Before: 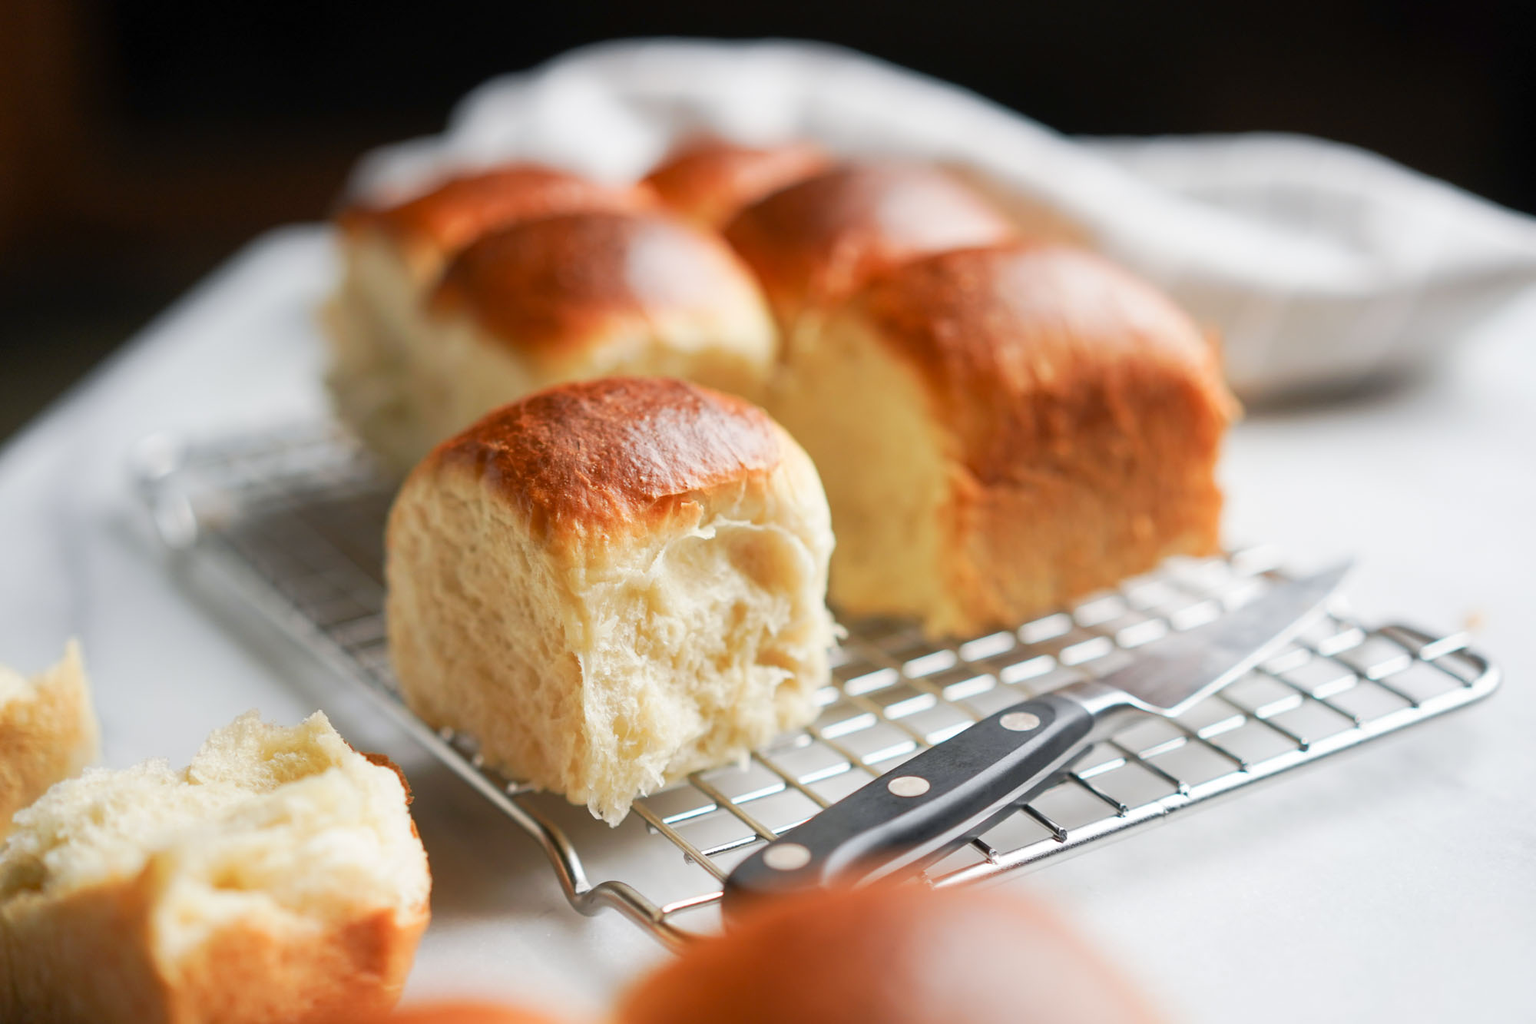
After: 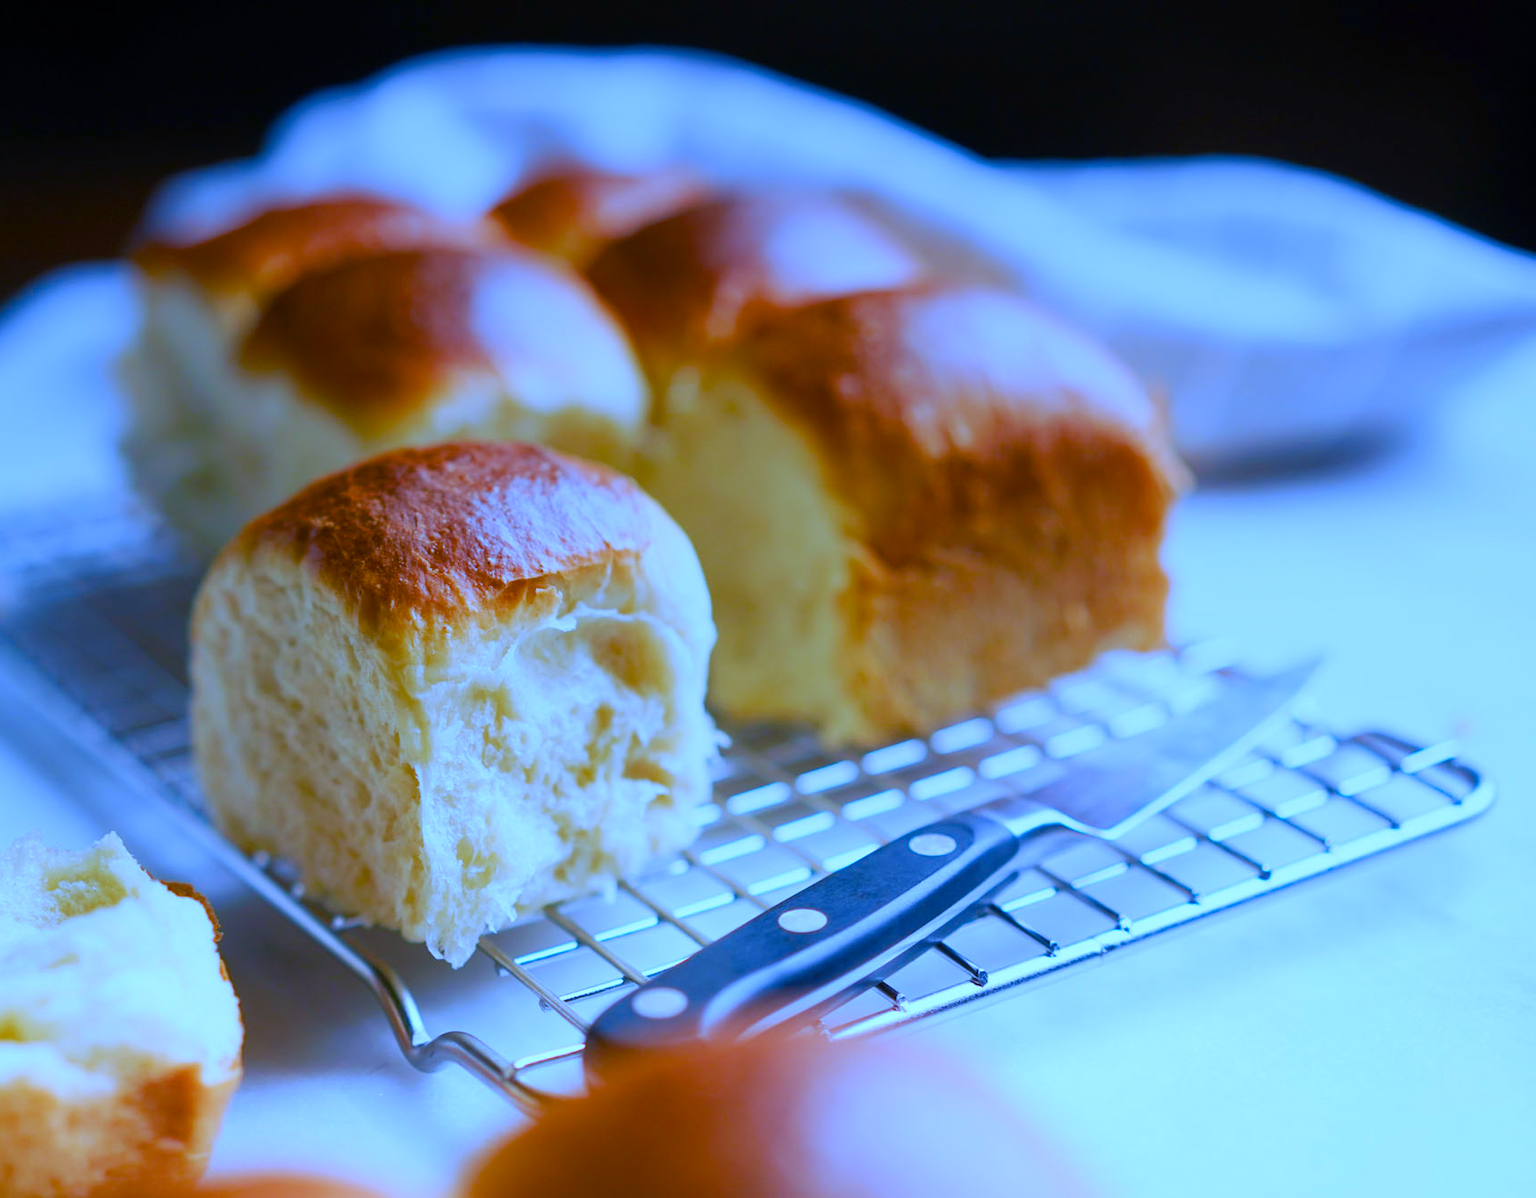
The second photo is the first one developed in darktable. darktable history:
color balance rgb: perceptual saturation grading › global saturation 20%, perceptual saturation grading › highlights -25%, perceptual saturation grading › shadows 50.52%, global vibrance 40.24%
white balance: red 0.766, blue 1.537
graduated density: on, module defaults
crop and rotate: left 14.584%
